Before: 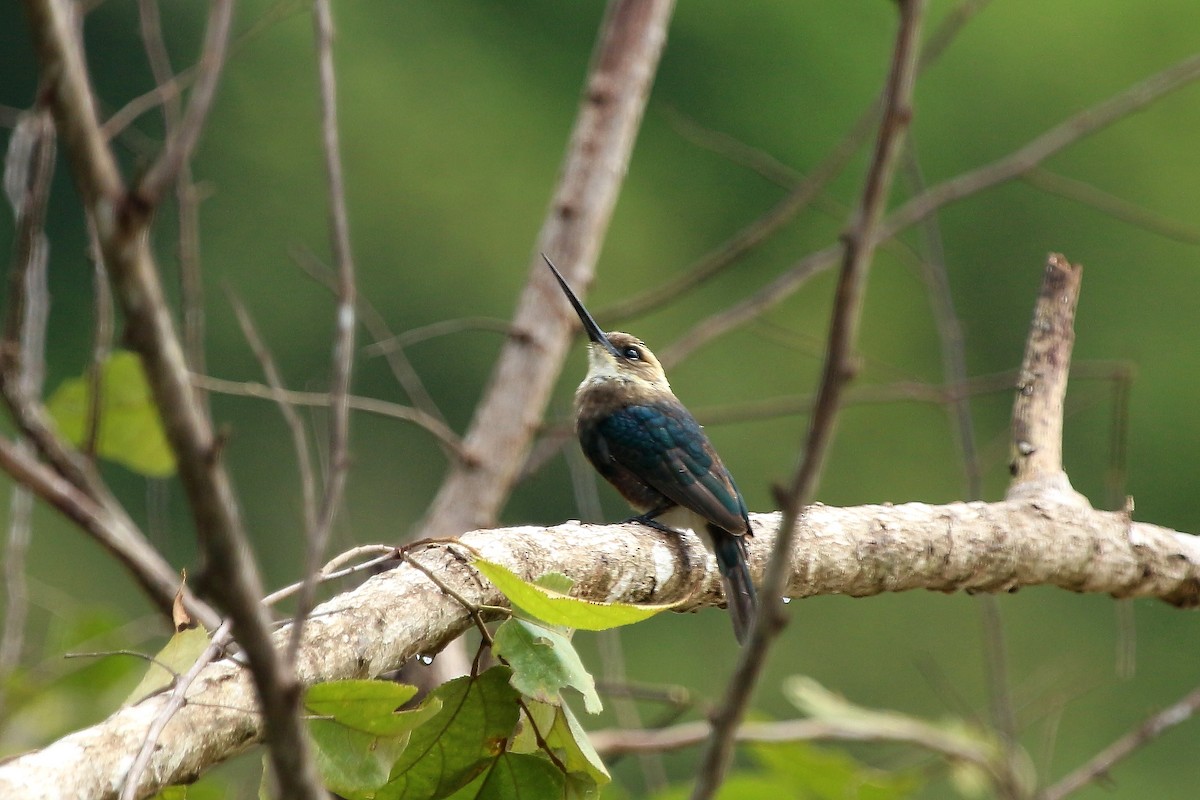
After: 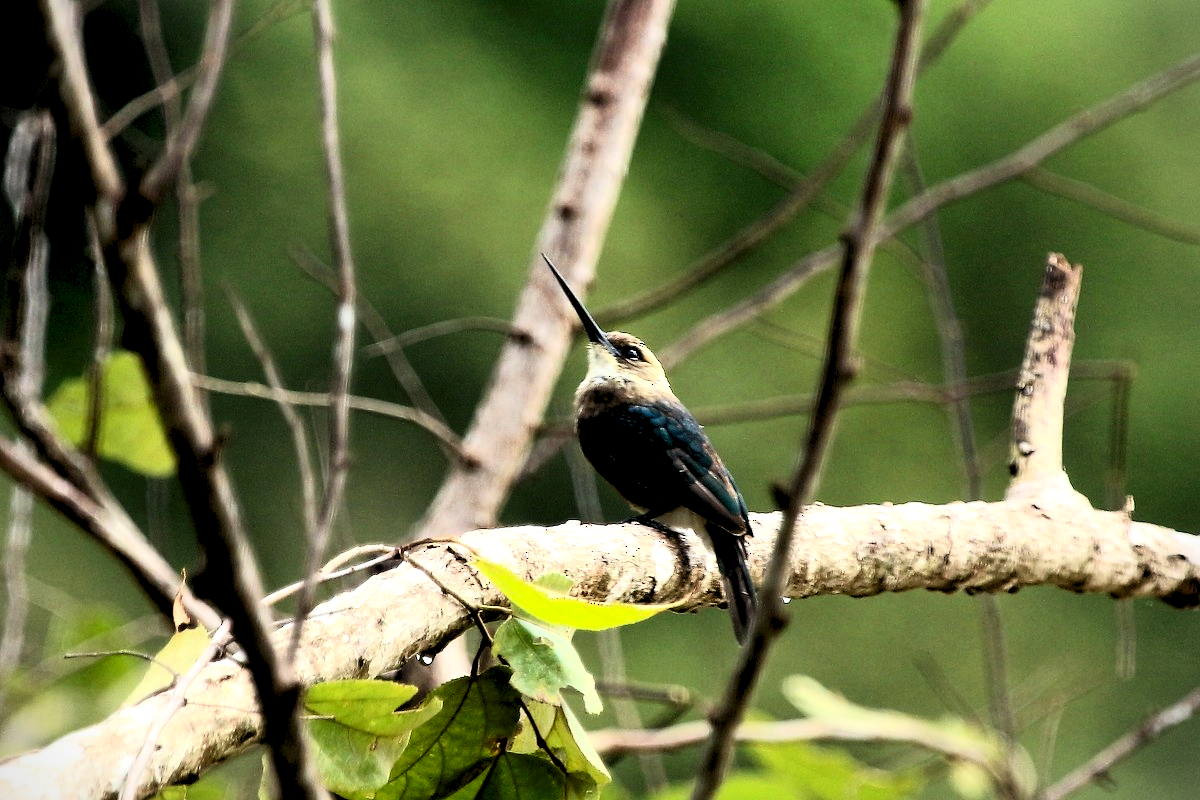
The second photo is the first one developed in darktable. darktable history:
contrast brightness saturation: contrast 0.39, brightness 0.1
rgb levels: levels [[0.029, 0.461, 0.922], [0, 0.5, 1], [0, 0.5, 1]]
color balance: contrast 8.5%, output saturation 105%
vignetting: fall-off start 91.19%
